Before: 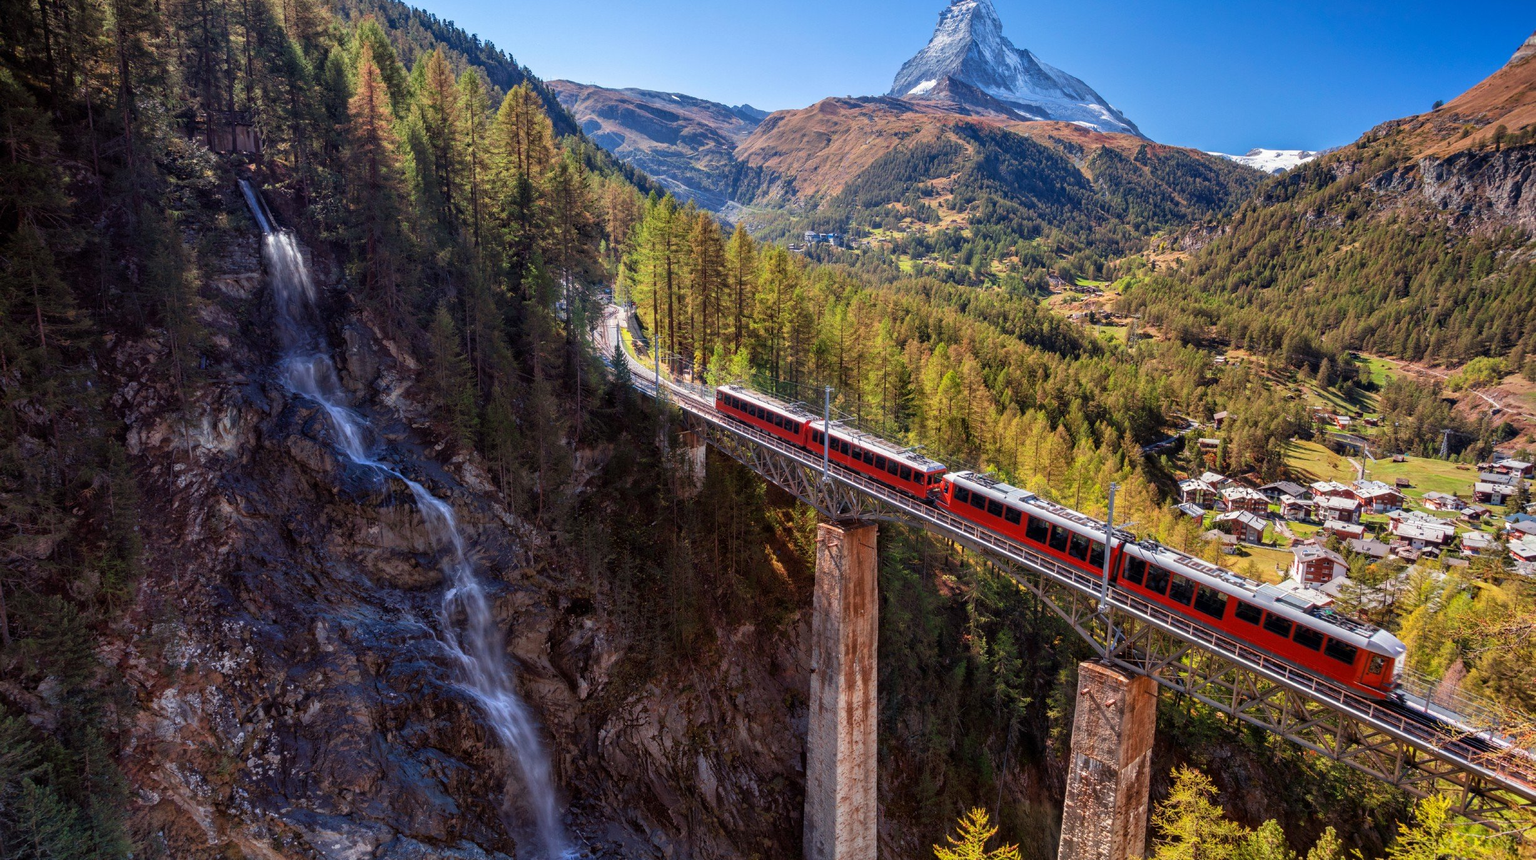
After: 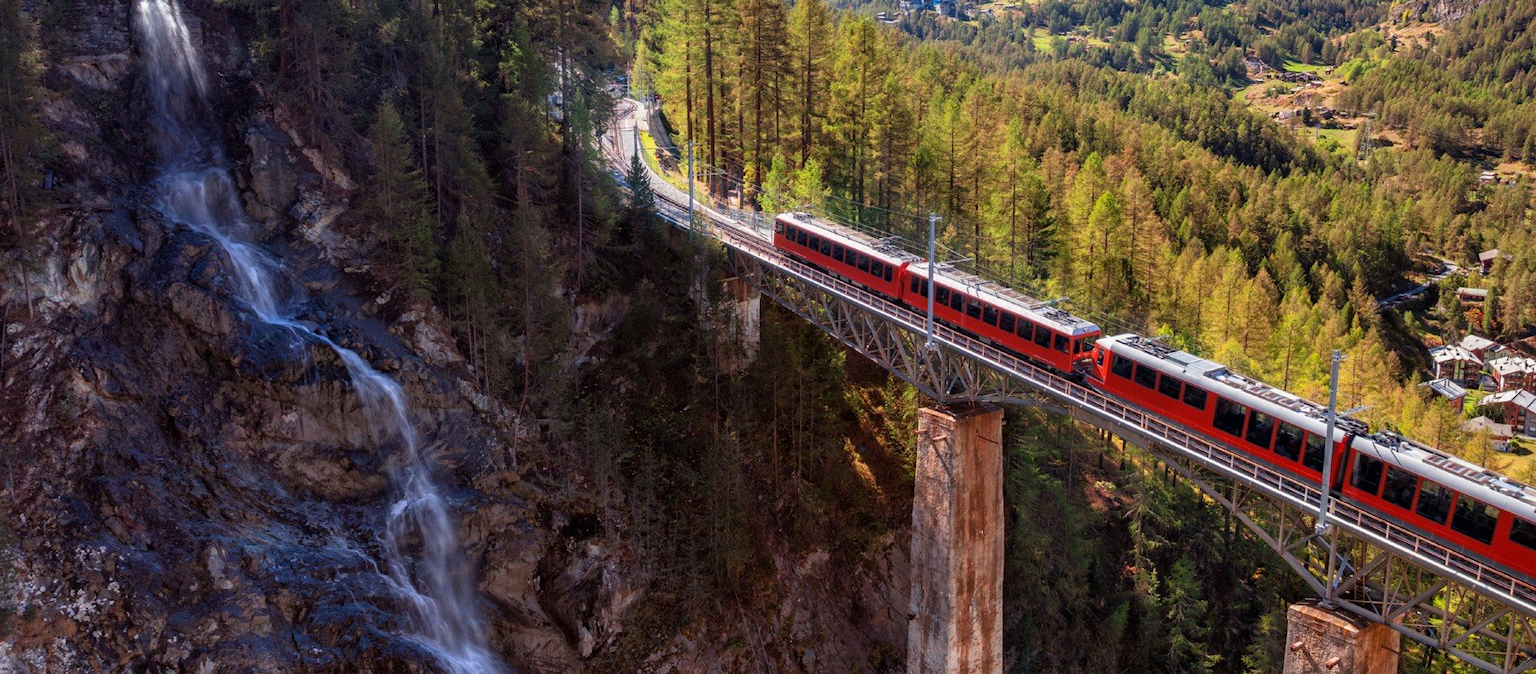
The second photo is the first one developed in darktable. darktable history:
crop: left 11.015%, top 27.389%, right 18.302%, bottom 17.16%
